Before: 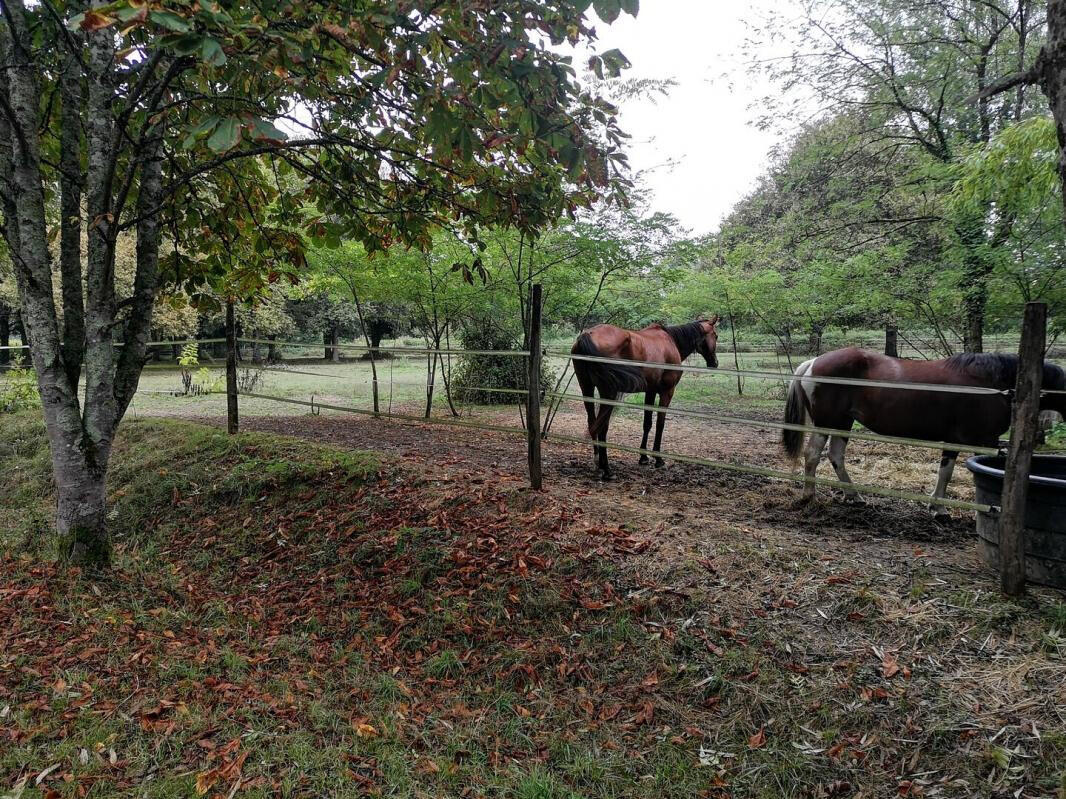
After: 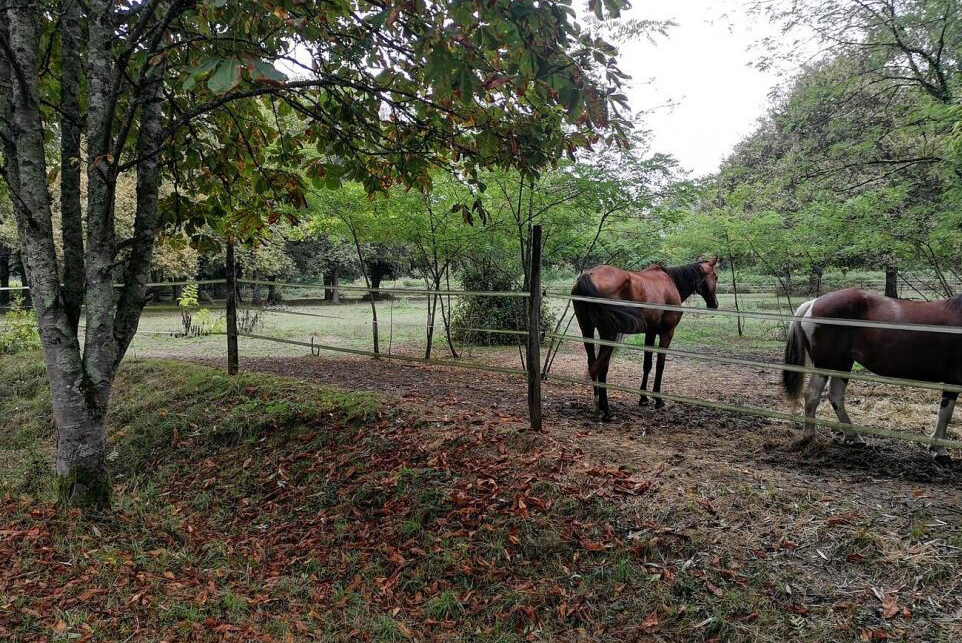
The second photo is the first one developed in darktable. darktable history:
crop: top 7.49%, right 9.717%, bottom 11.943%
white balance: emerald 1
